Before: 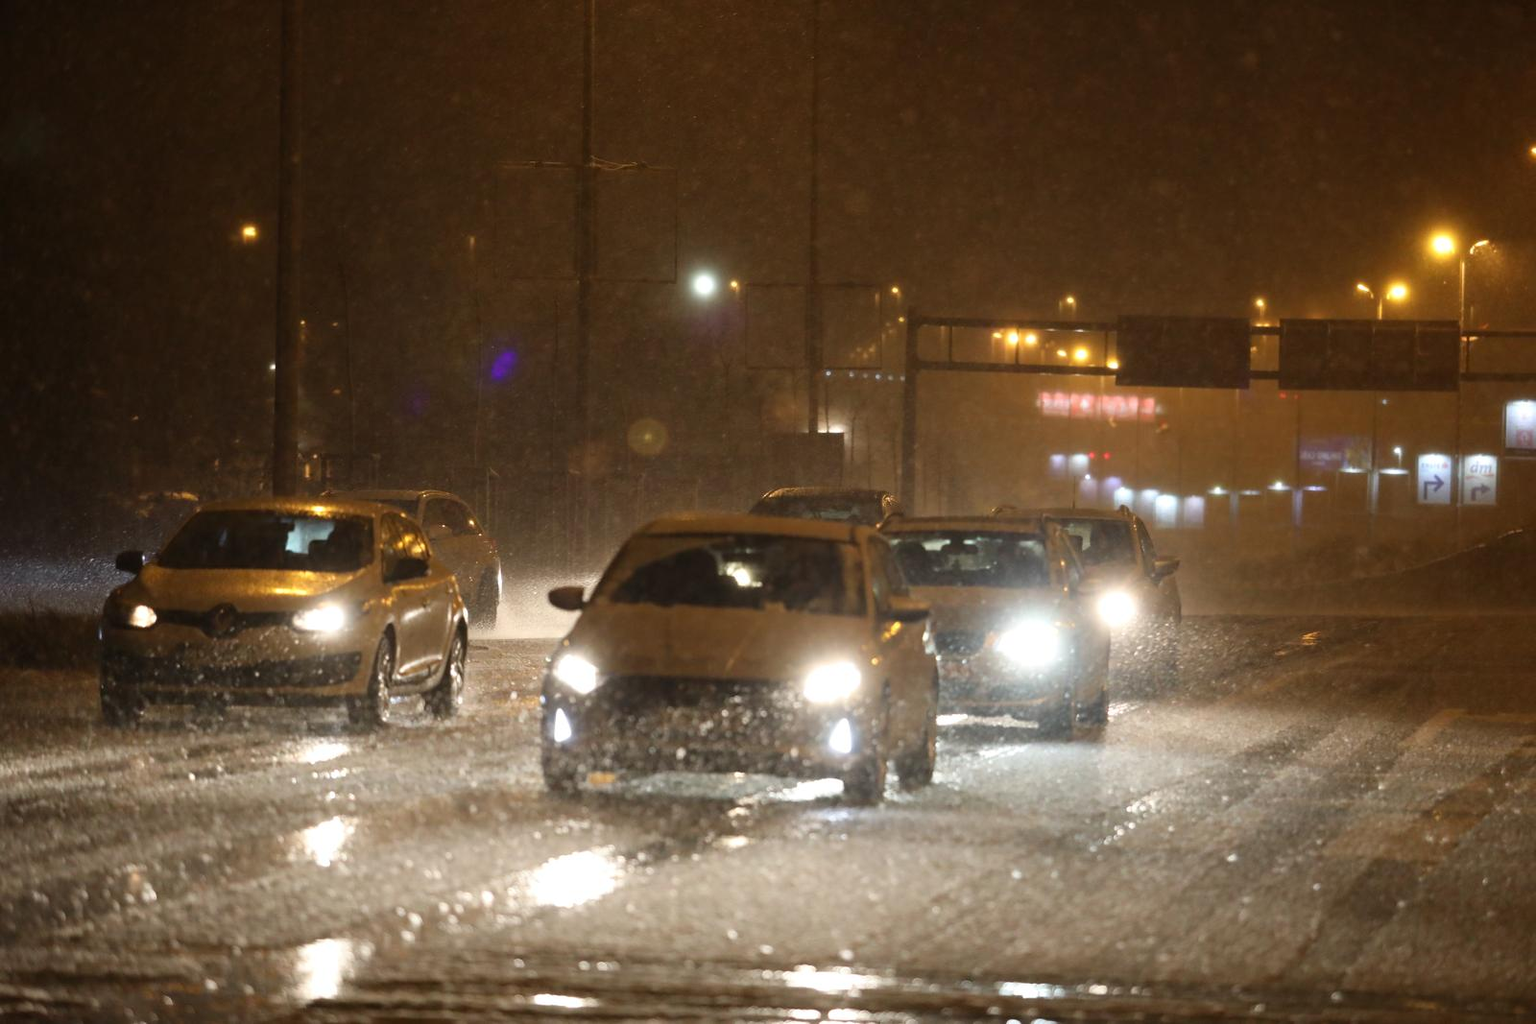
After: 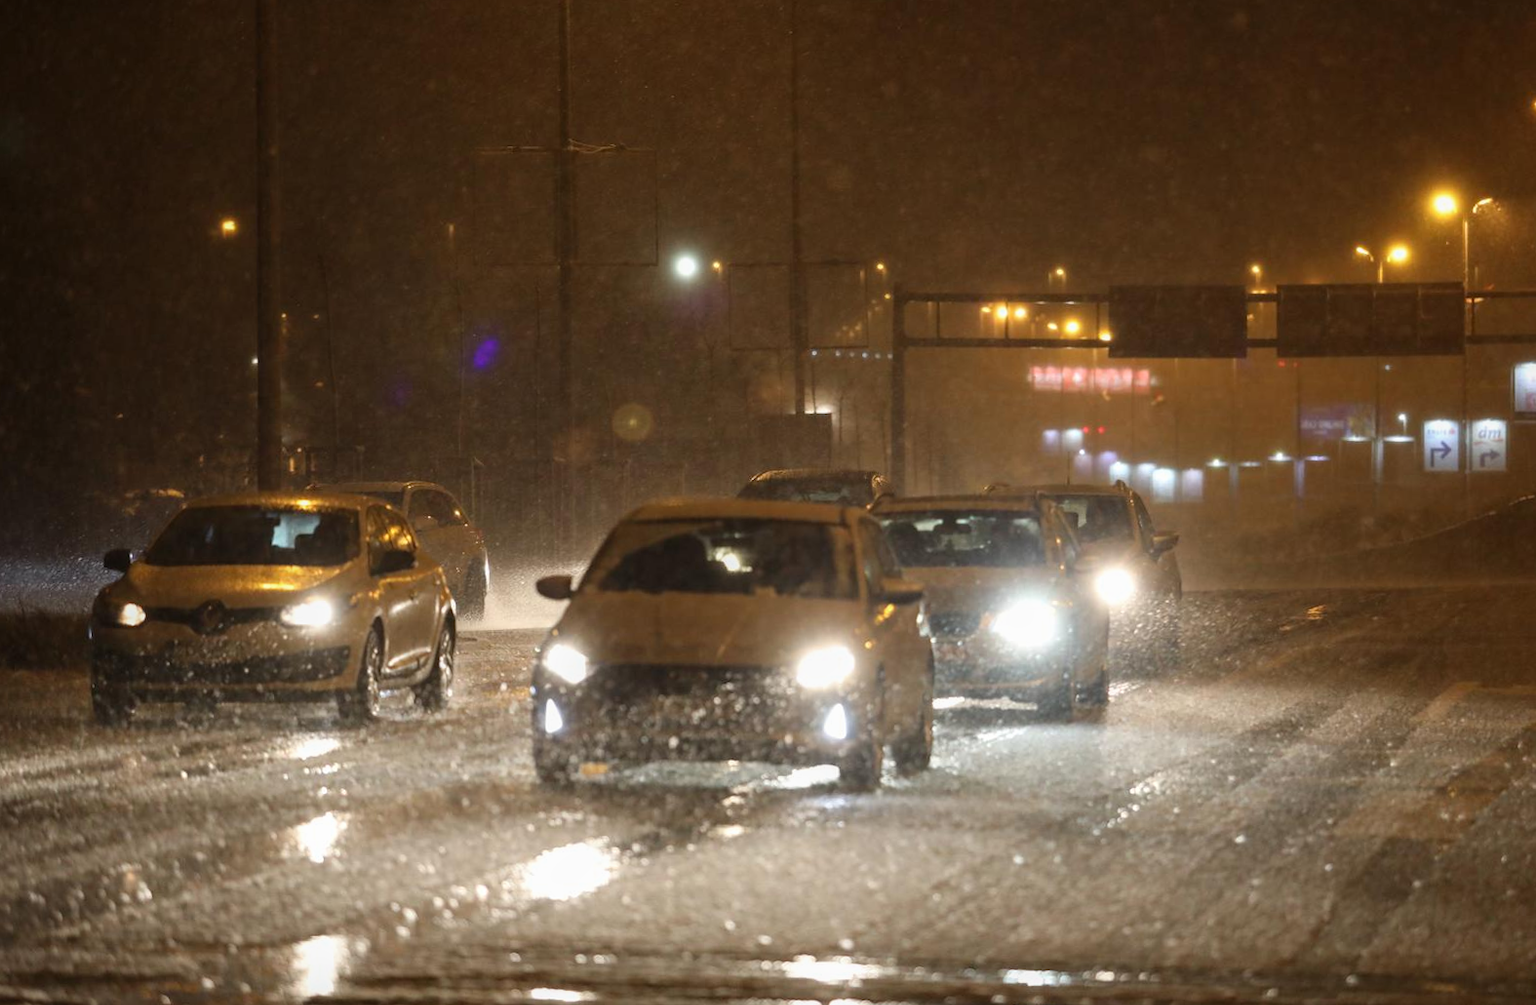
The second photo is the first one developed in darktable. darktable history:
rotate and perspective: rotation -1.32°, lens shift (horizontal) -0.031, crop left 0.015, crop right 0.985, crop top 0.047, crop bottom 0.982
local contrast: detail 110%
